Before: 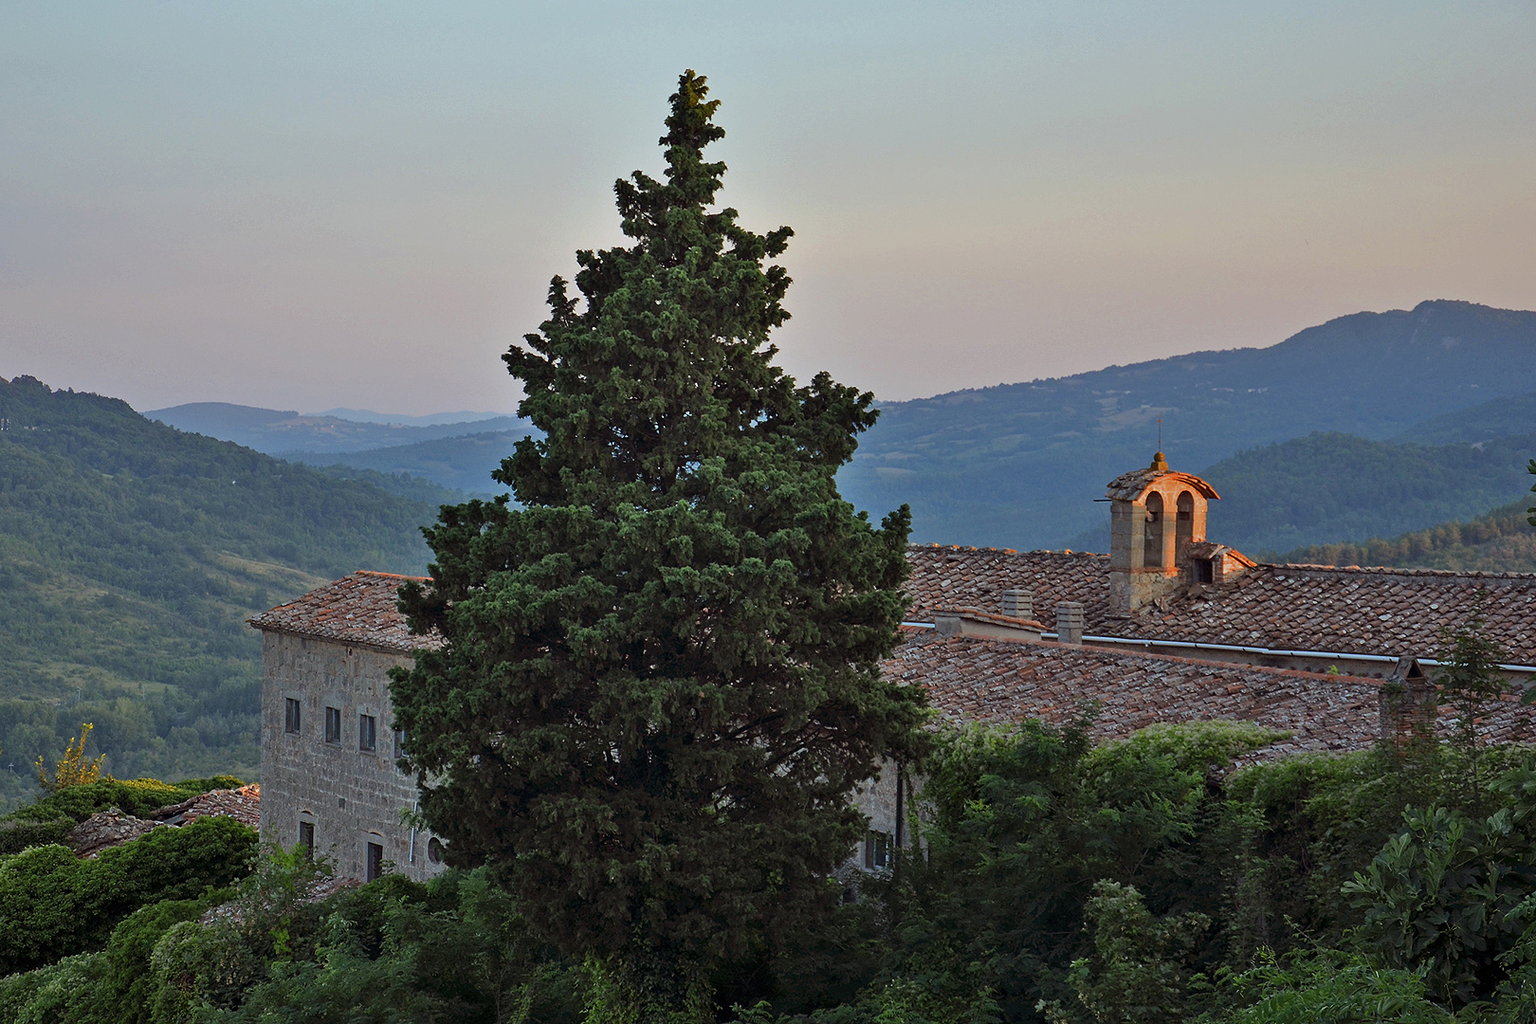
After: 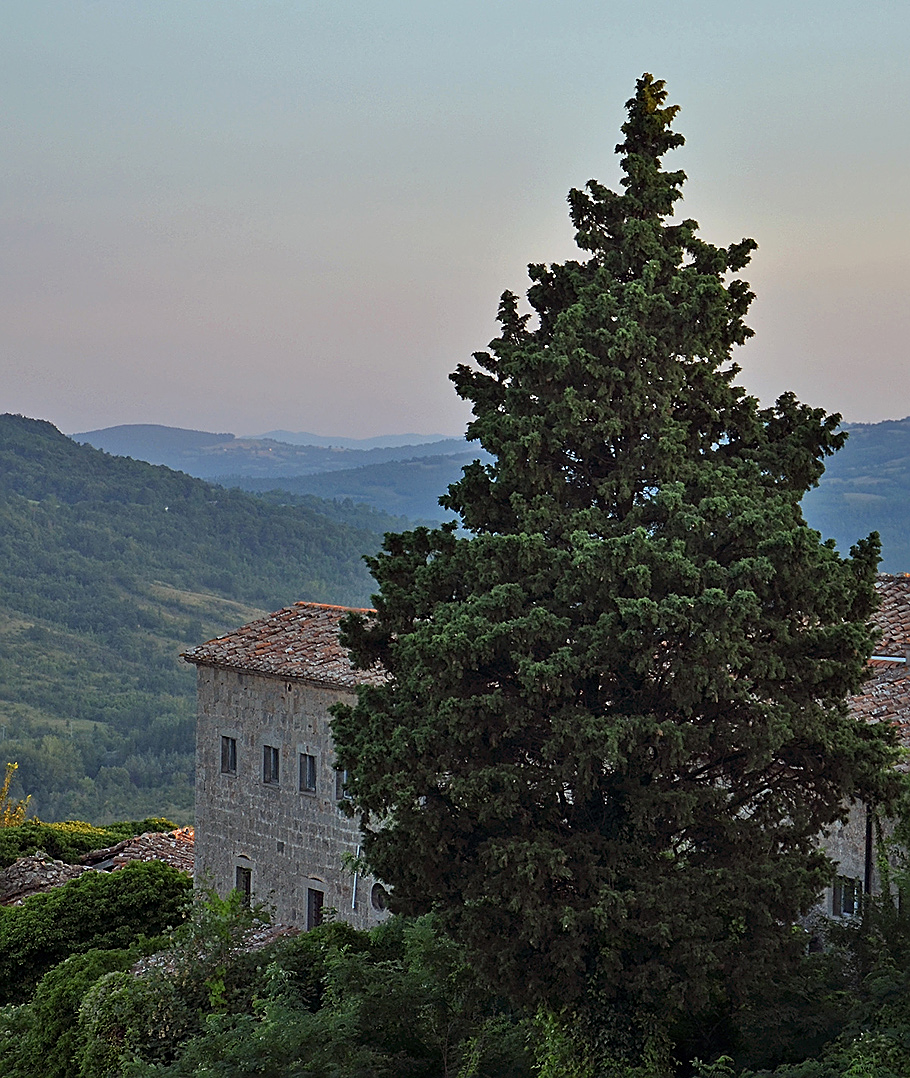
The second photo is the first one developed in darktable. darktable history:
sharpen: on, module defaults
crop: left 4.987%, right 38.811%
